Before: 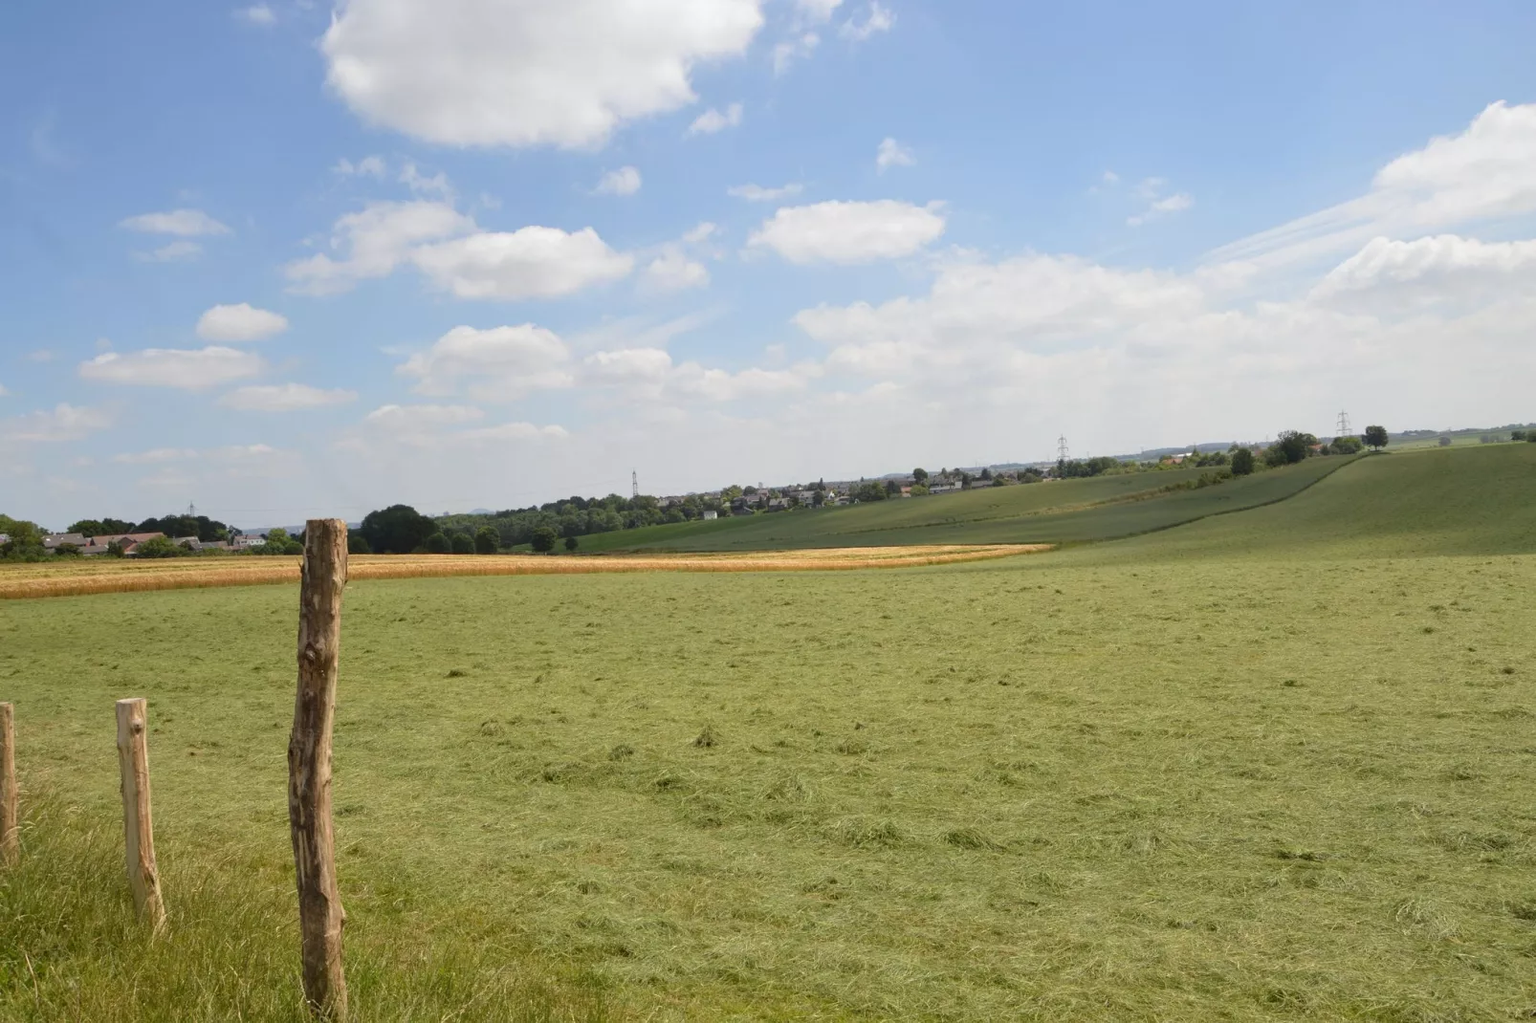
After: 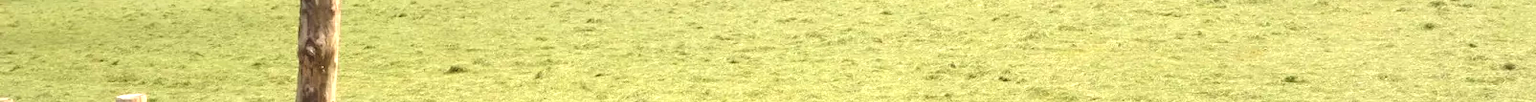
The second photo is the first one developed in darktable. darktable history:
exposure: black level correction -0.002, exposure 1.35 EV, compensate highlight preservation false
crop and rotate: top 59.084%, bottom 30.916%
